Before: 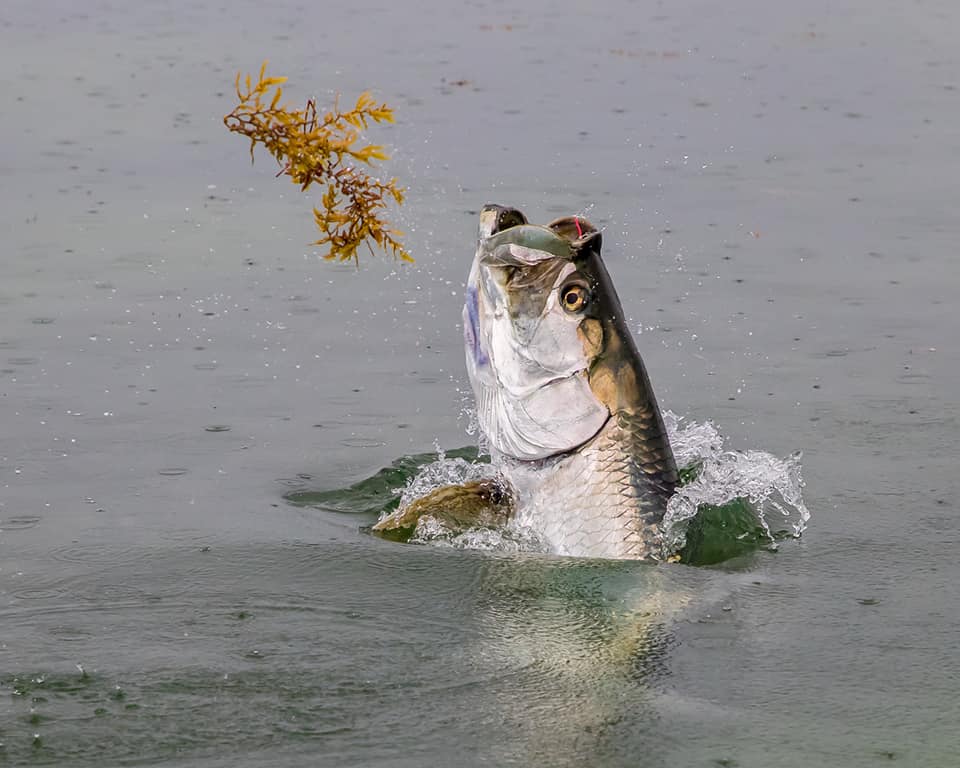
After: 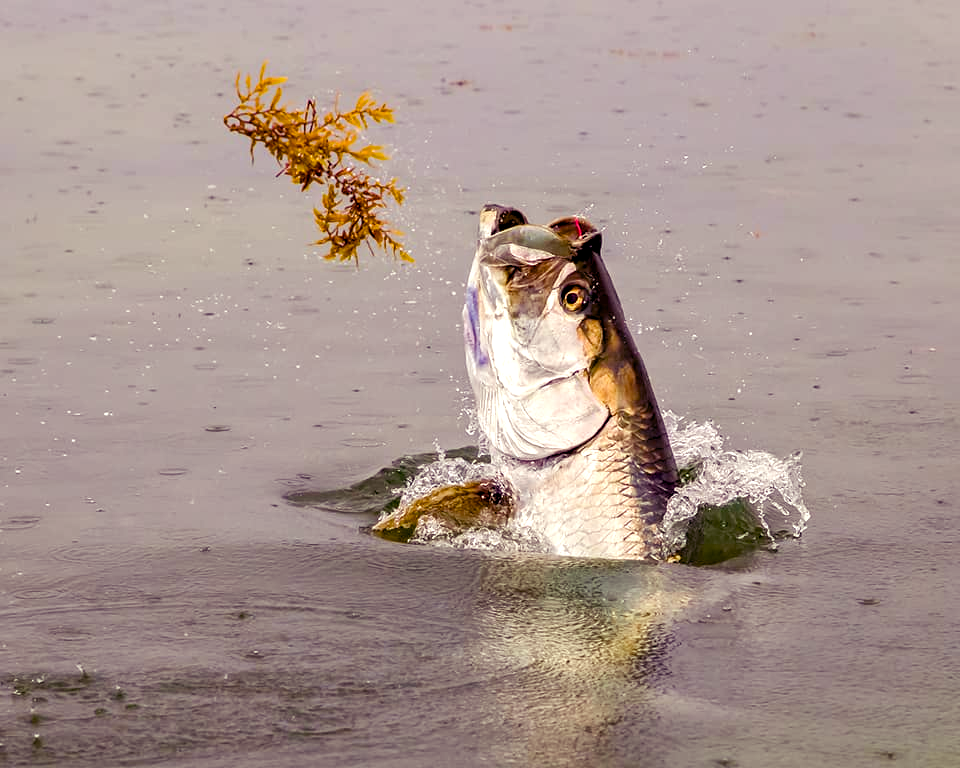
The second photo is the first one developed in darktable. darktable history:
exposure: black level correction -0.001, exposure 0.08 EV, compensate highlight preservation false
color balance rgb: shadows lift › luminance -21.66%, shadows lift › chroma 8.98%, shadows lift › hue 283.37°, power › chroma 1.55%, power › hue 25.59°, highlights gain › luminance 6.08%, highlights gain › chroma 2.55%, highlights gain › hue 90°, global offset › luminance -0.87%, perceptual saturation grading › global saturation 27.49%, perceptual saturation grading › highlights -28.39%, perceptual saturation grading › mid-tones 15.22%, perceptual saturation grading › shadows 33.98%, perceptual brilliance grading › highlights 10%, perceptual brilliance grading › mid-tones 5%
